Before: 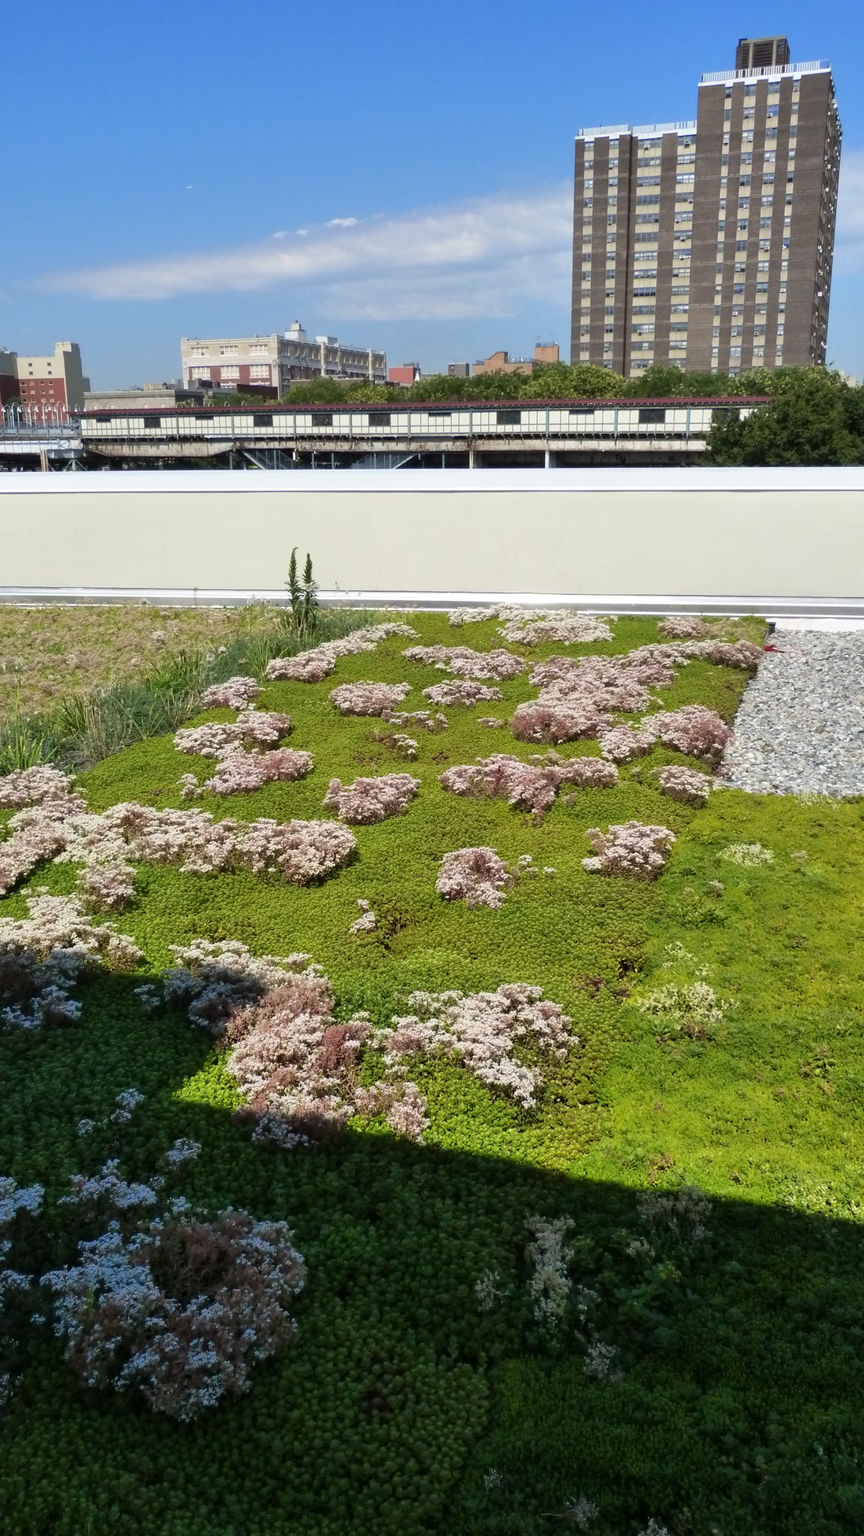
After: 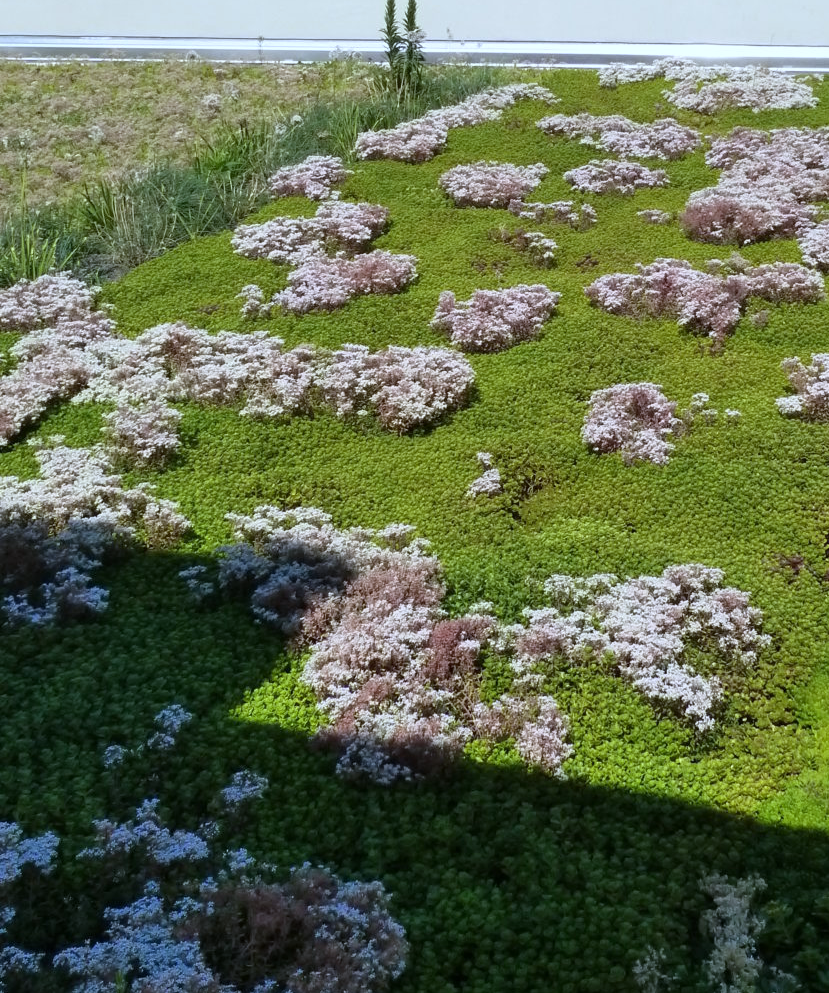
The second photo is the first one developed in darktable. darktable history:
crop: top 36.498%, right 27.964%, bottom 14.995%
white balance: red 0.926, green 1.003, blue 1.133
